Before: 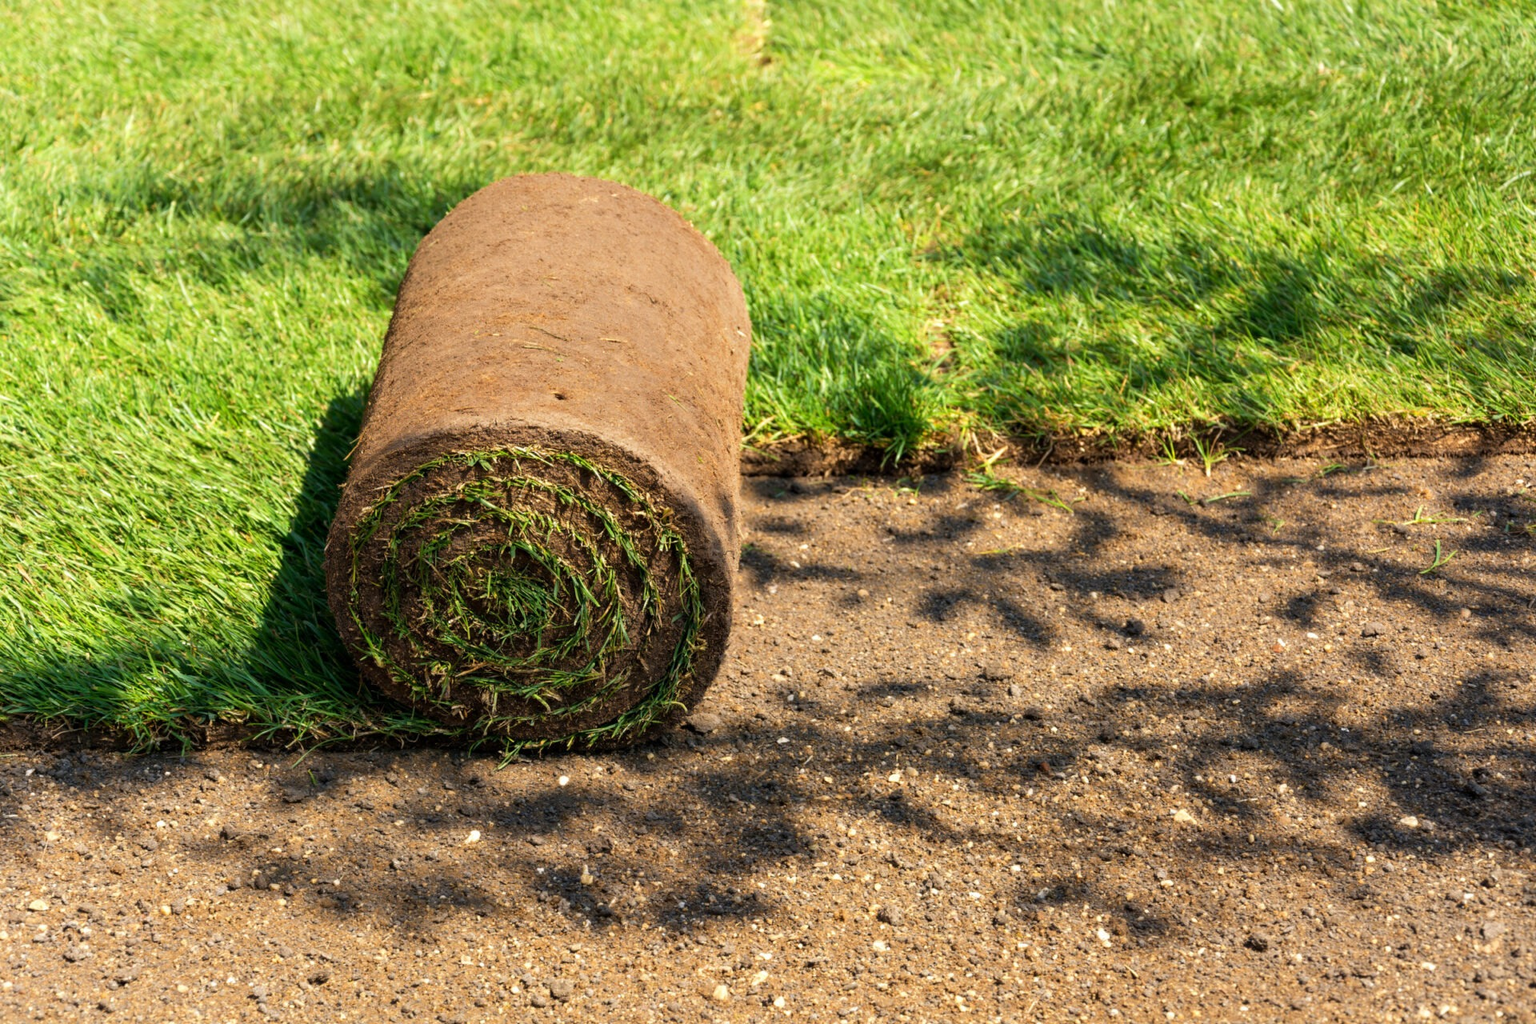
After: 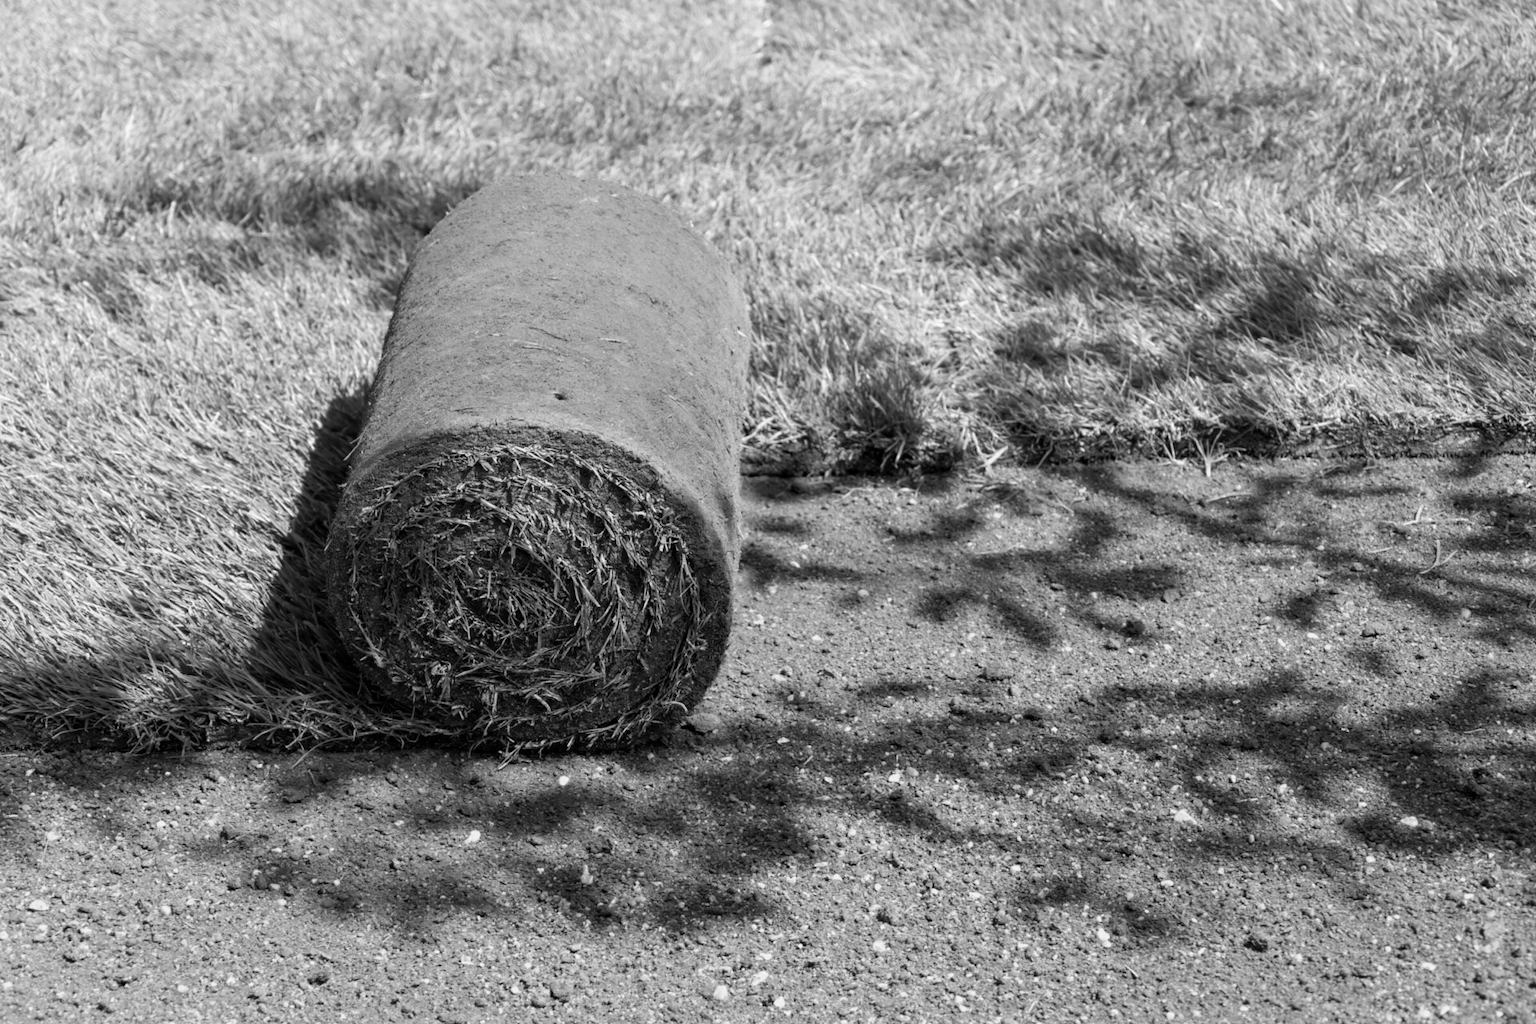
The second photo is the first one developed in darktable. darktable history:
monochrome: a -71.75, b 75.82
local contrast: mode bilateral grid, contrast 15, coarseness 36, detail 105%, midtone range 0.2
